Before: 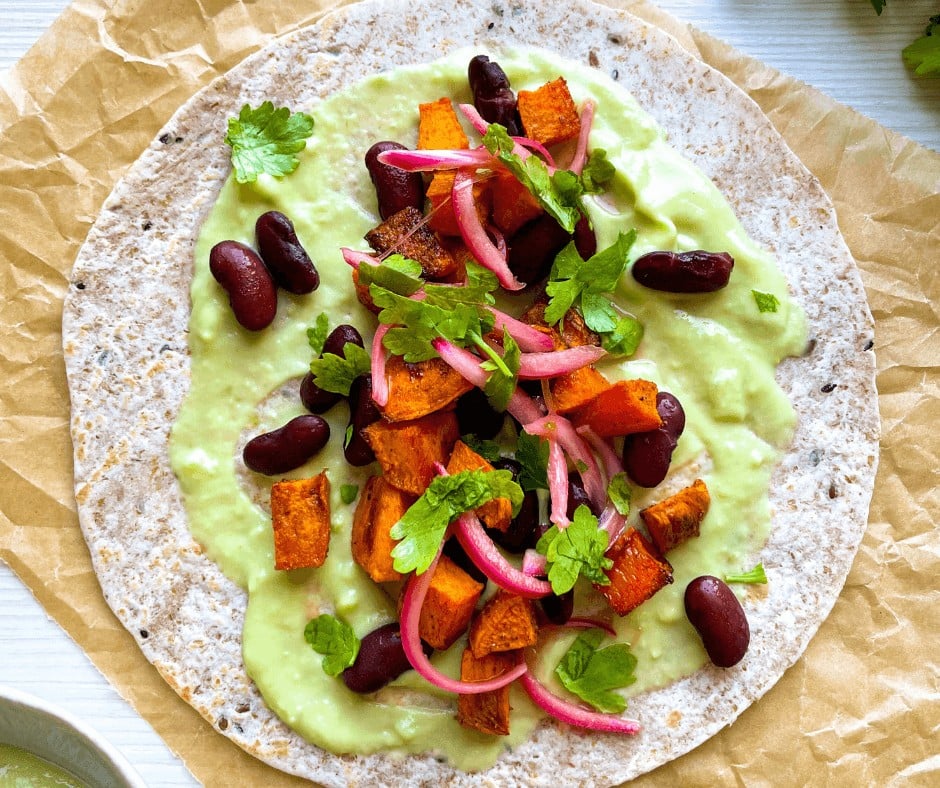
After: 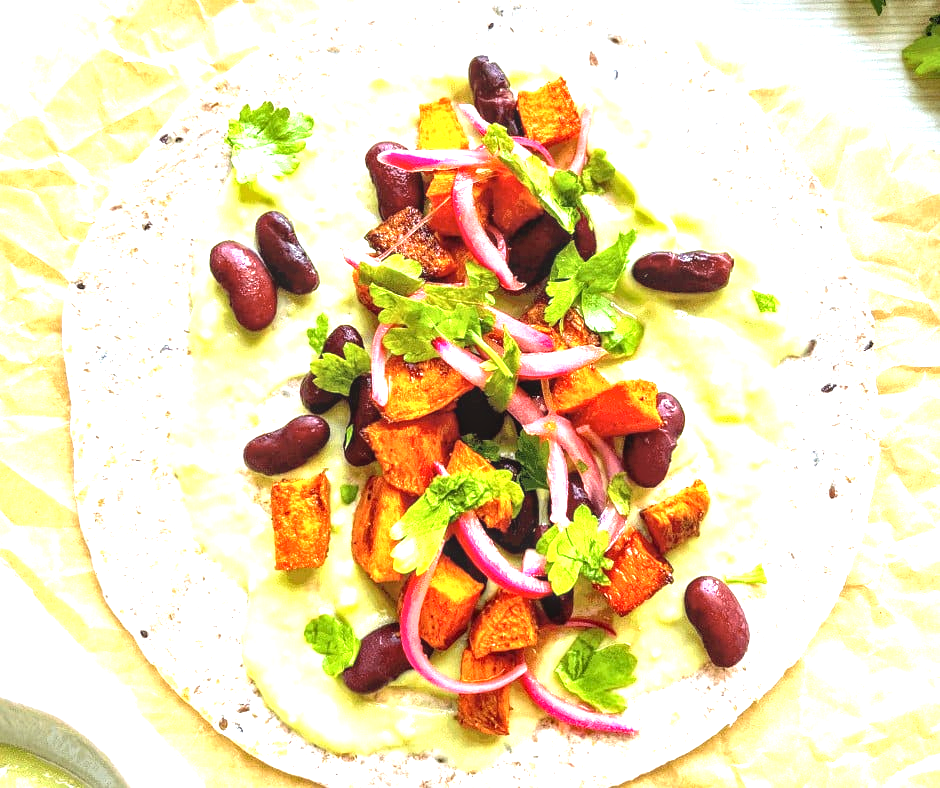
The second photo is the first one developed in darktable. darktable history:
exposure: black level correction 0, exposure 1.445 EV, compensate exposure bias true, compensate highlight preservation false
local contrast: on, module defaults
levels: levels [0, 0.48, 0.961]
